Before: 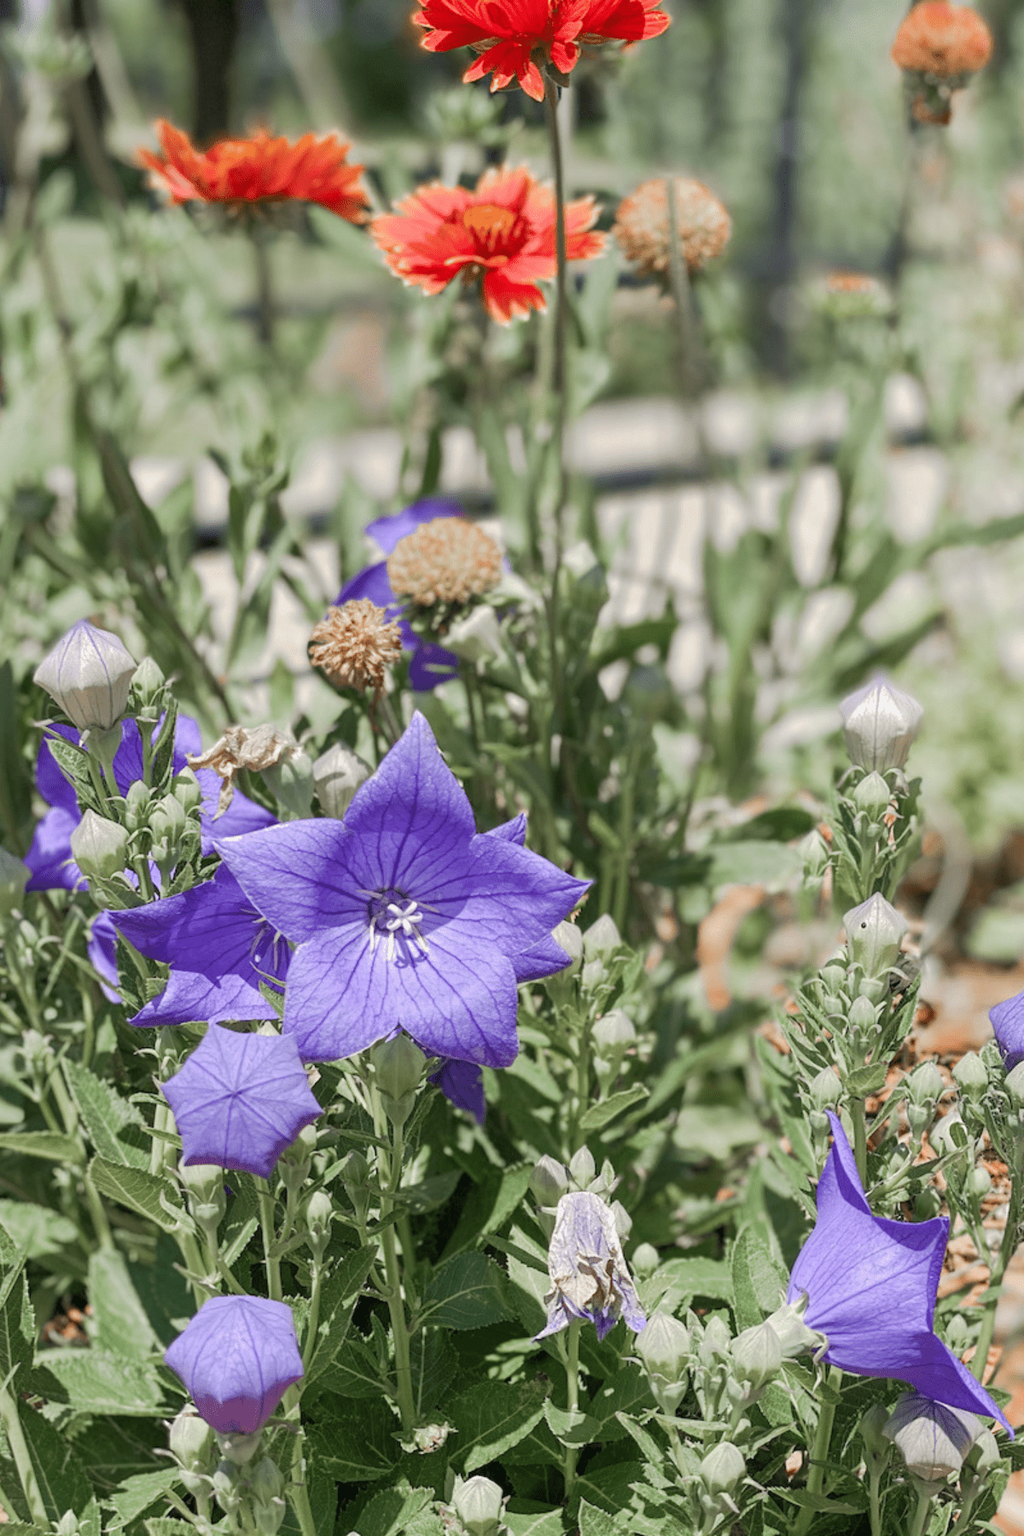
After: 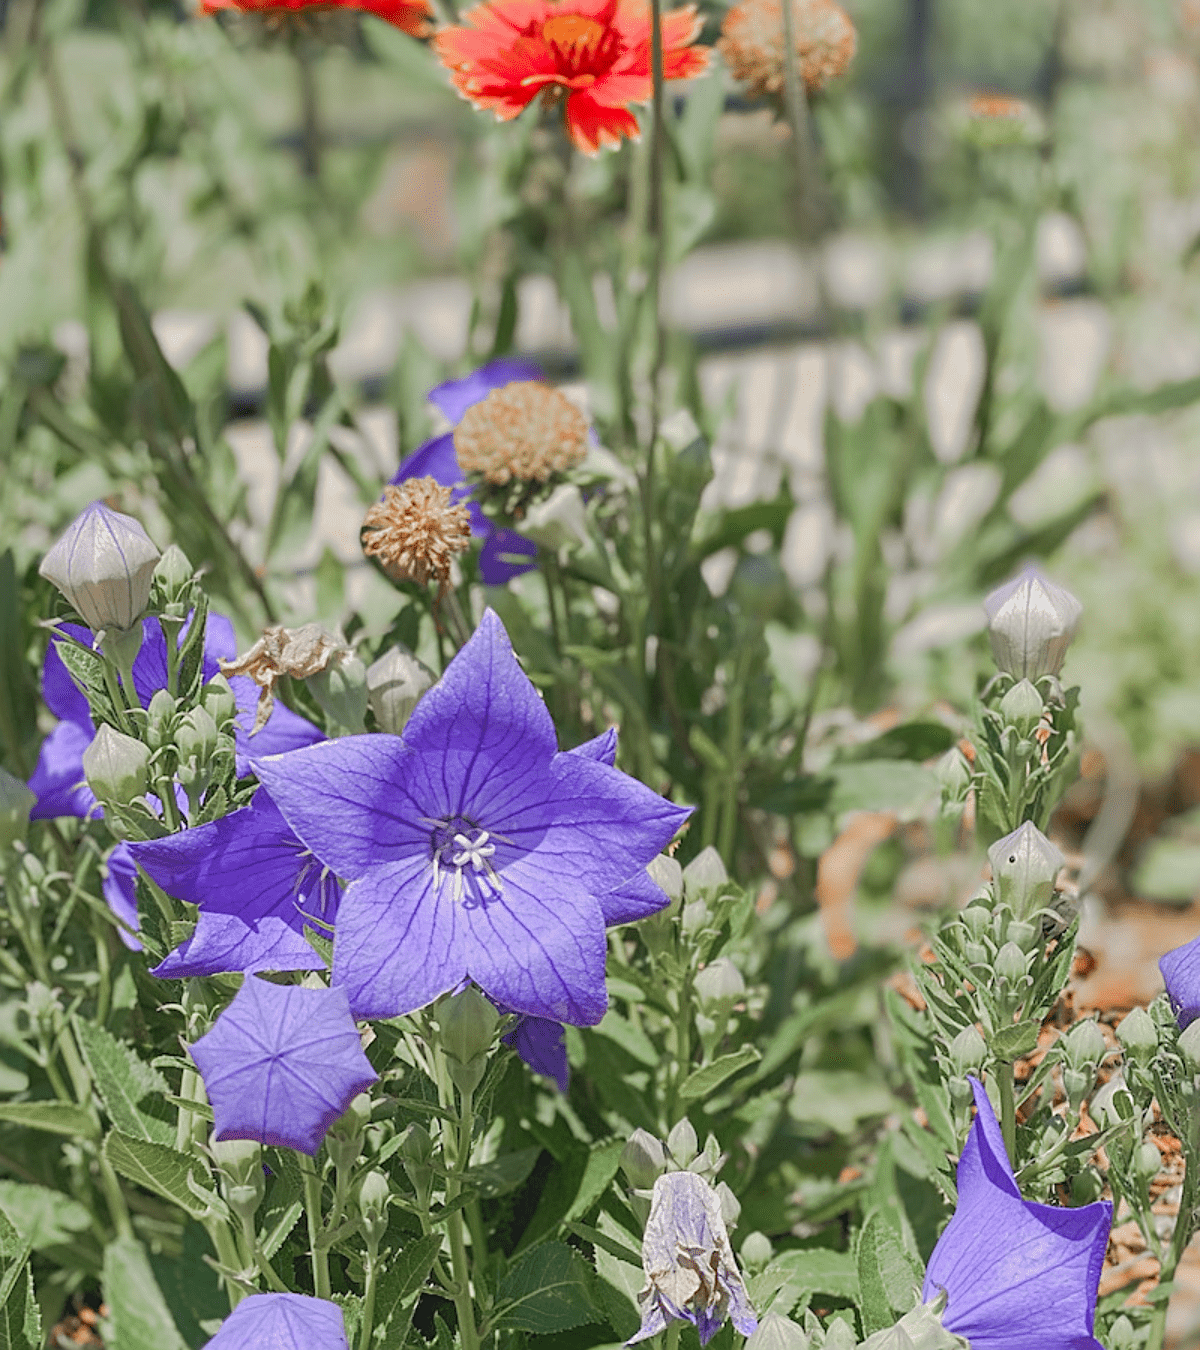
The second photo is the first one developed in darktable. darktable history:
crop and rotate: top 12.5%, bottom 12.5%
sharpen: amount 0.55
lowpass: radius 0.1, contrast 0.85, saturation 1.1, unbound 0
